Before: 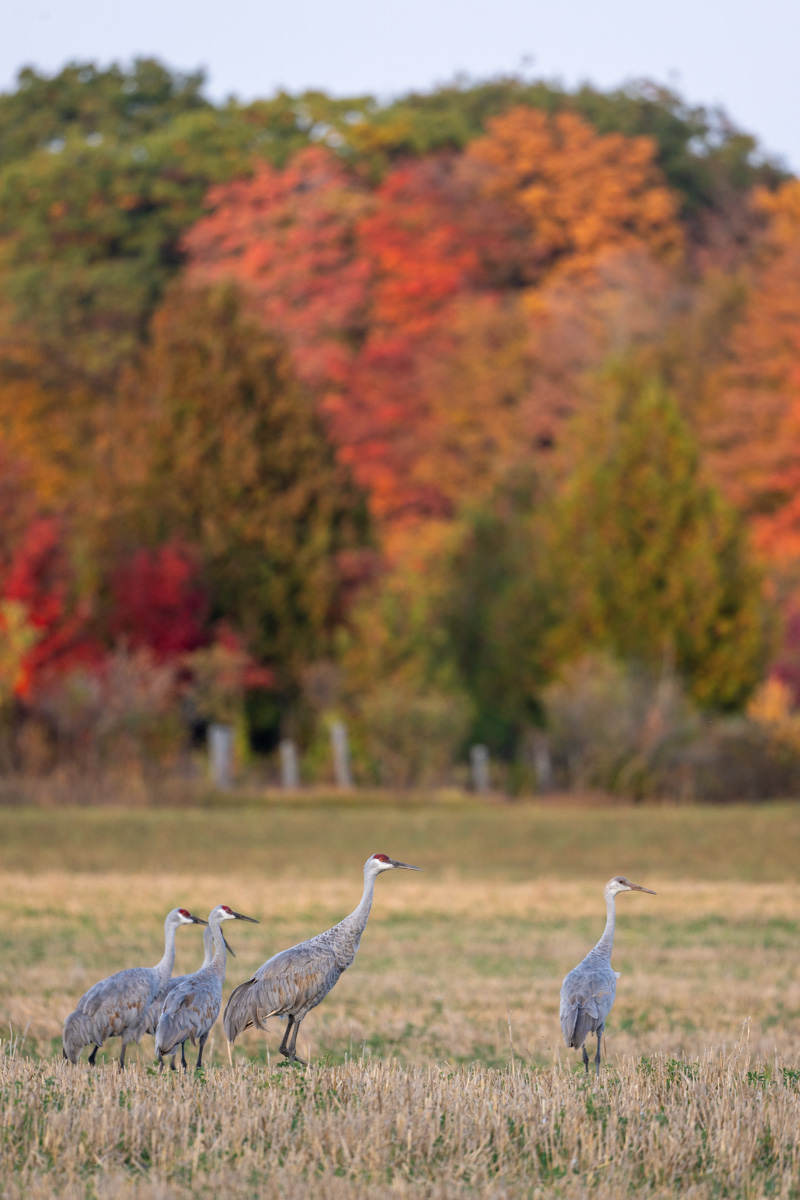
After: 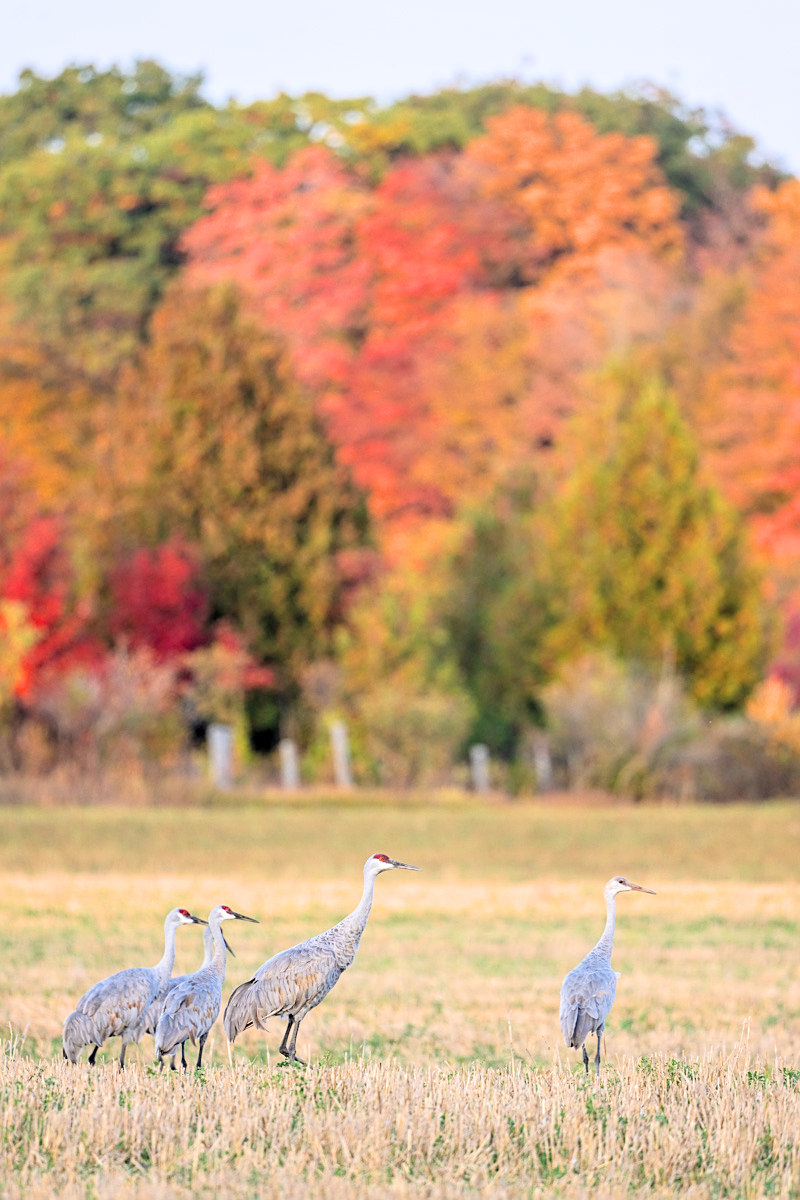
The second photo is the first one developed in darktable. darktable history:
exposure: black level correction 0, exposure 1.47 EV, compensate highlight preservation false
filmic rgb: black relative exposure -7.65 EV, white relative exposure 4.56 EV, hardness 3.61, contrast 1.054, color science v6 (2022)
local contrast: highlights 105%, shadows 102%, detail 119%, midtone range 0.2
sharpen: on, module defaults
